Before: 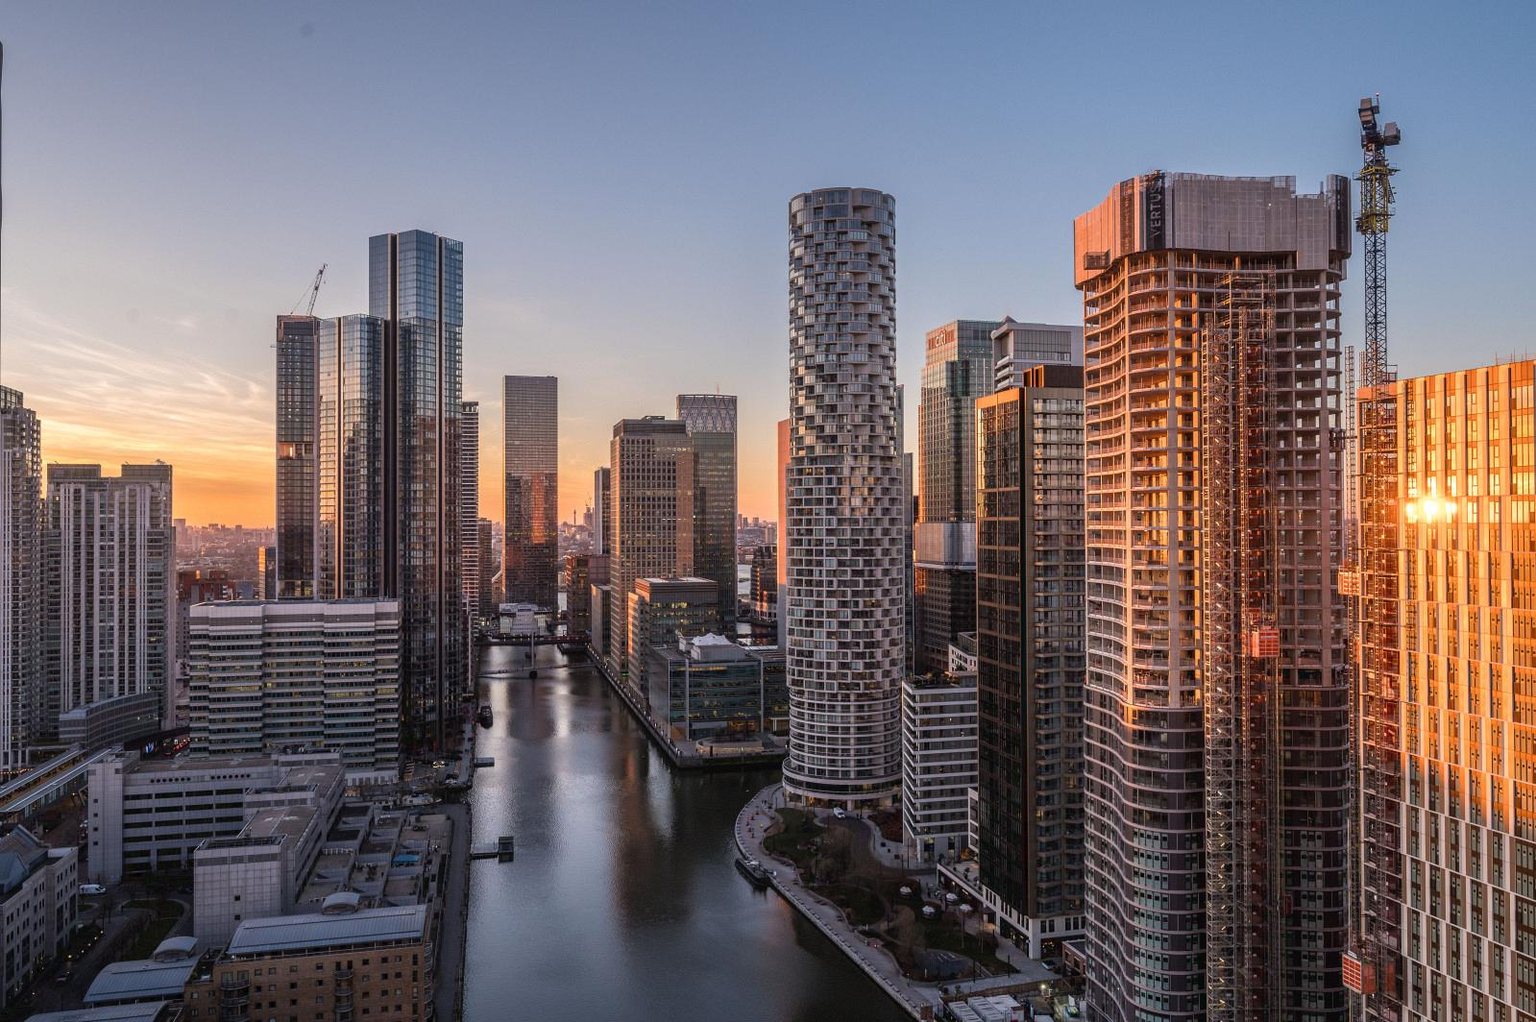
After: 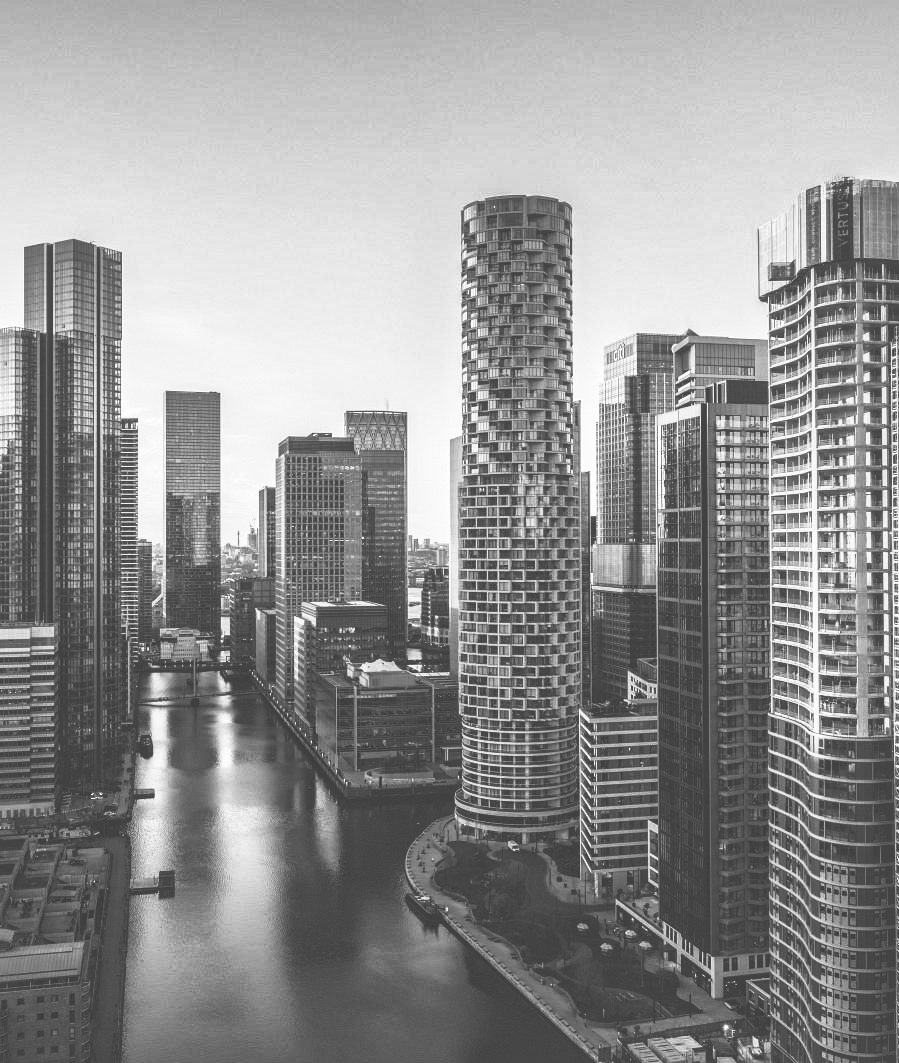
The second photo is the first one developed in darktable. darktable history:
crop and rotate: left 22.516%, right 21.234%
monochrome: on, module defaults
levels: levels [0.016, 0.492, 0.969]
rgb curve: curves: ch0 [(0, 0.186) (0.314, 0.284) (0.775, 0.708) (1, 1)], compensate middle gray true, preserve colors none
contrast brightness saturation: contrast 0.57, brightness 0.57, saturation -0.34
global tonemap: drago (1, 100), detail 1
